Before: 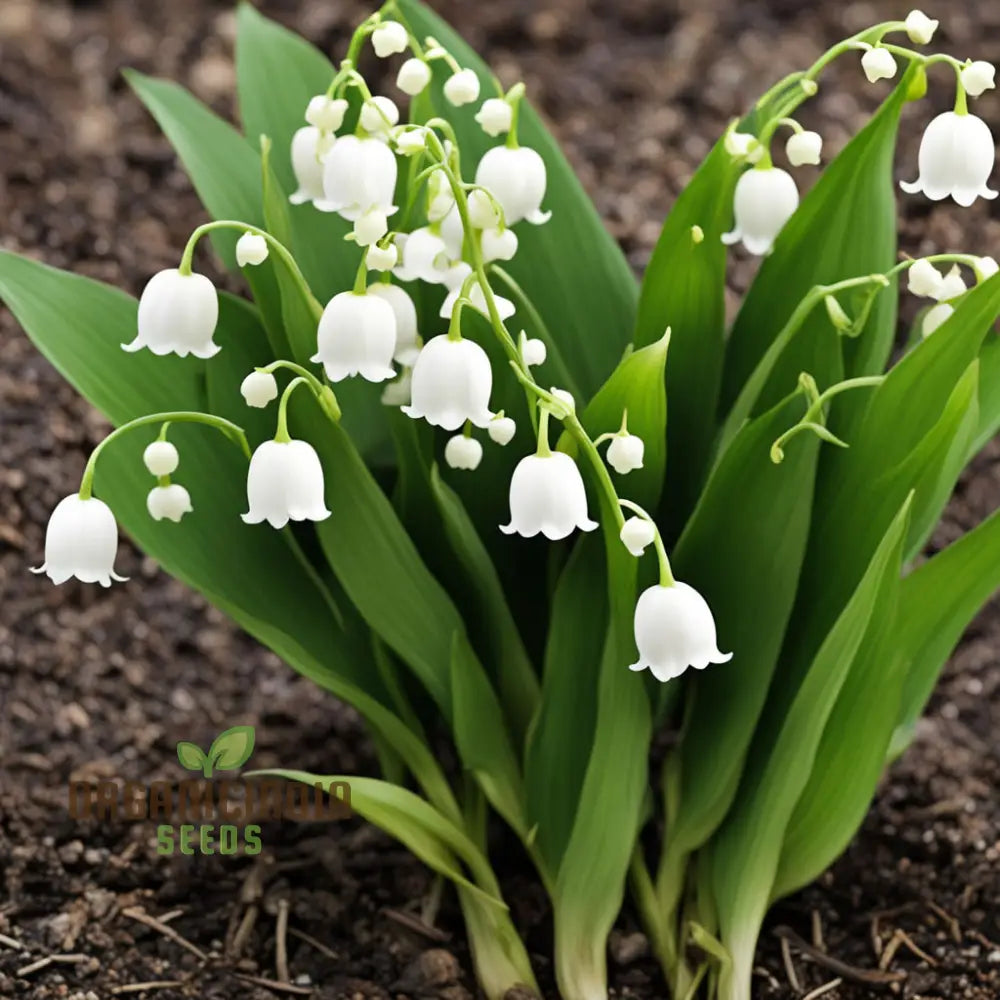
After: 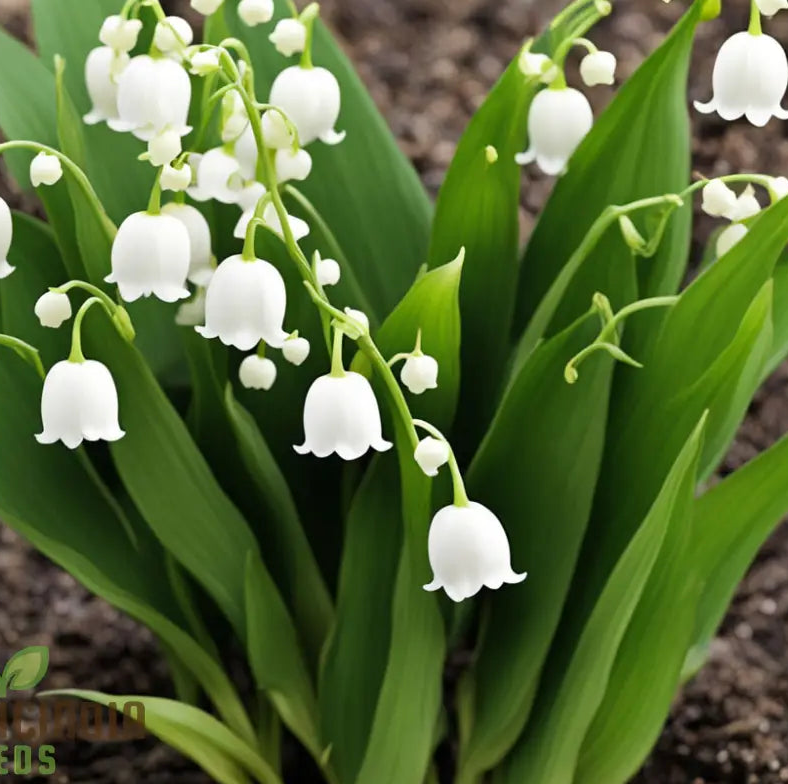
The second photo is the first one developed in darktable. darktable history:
crop and rotate: left 20.647%, top 8.082%, right 0.484%, bottom 13.472%
